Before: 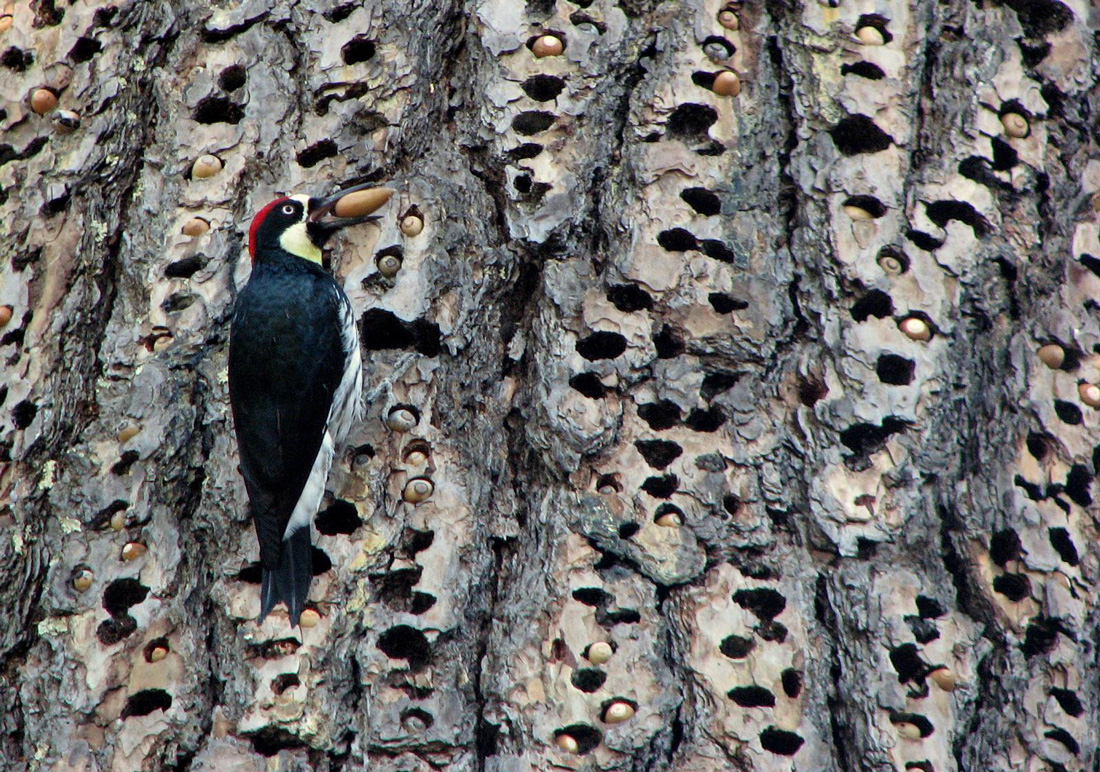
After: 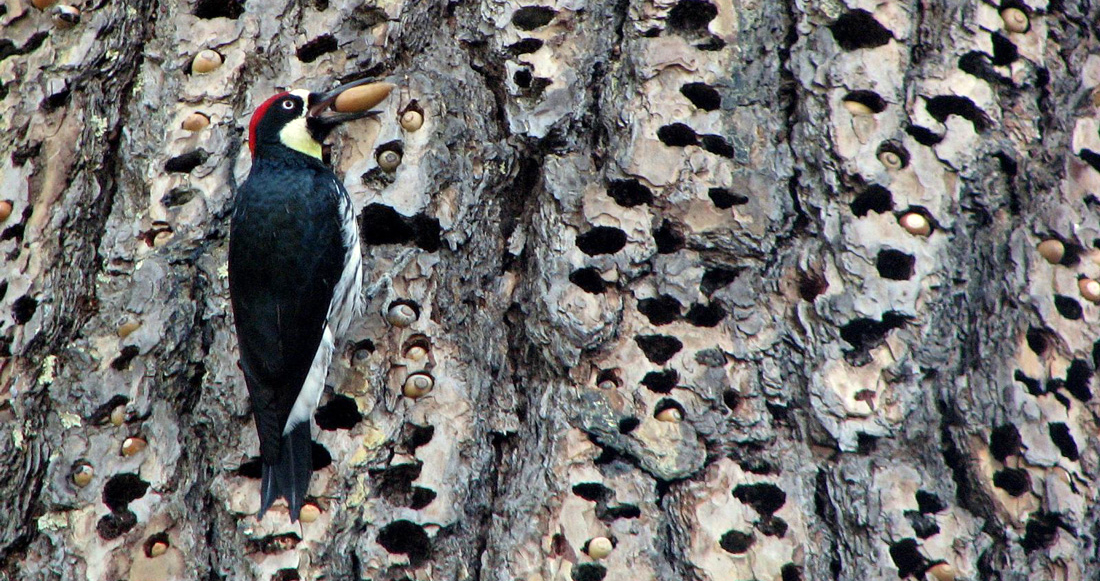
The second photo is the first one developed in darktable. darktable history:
base curve: preserve colors none
crop: top 13.618%, bottom 11.112%
exposure: exposure 0.19 EV, compensate highlight preservation false
